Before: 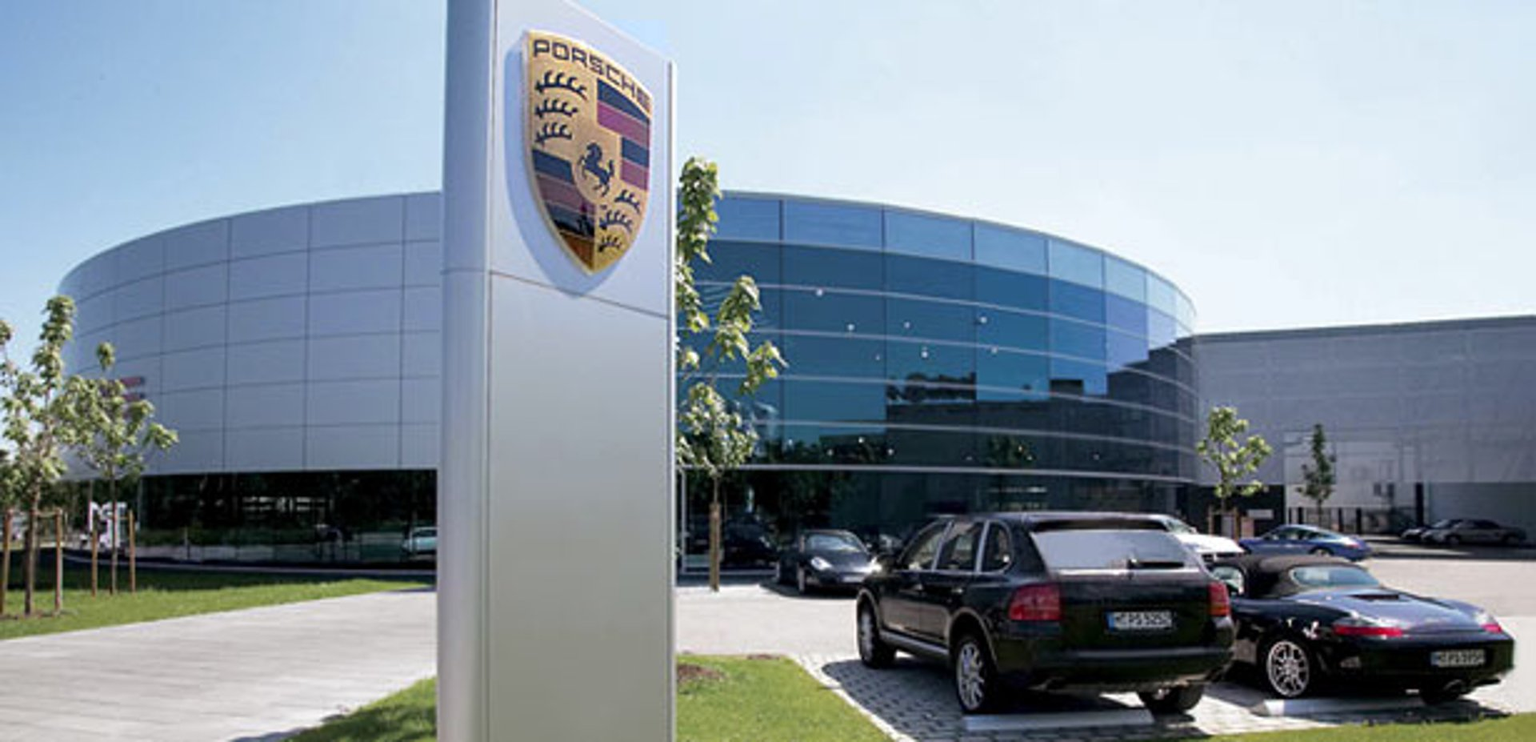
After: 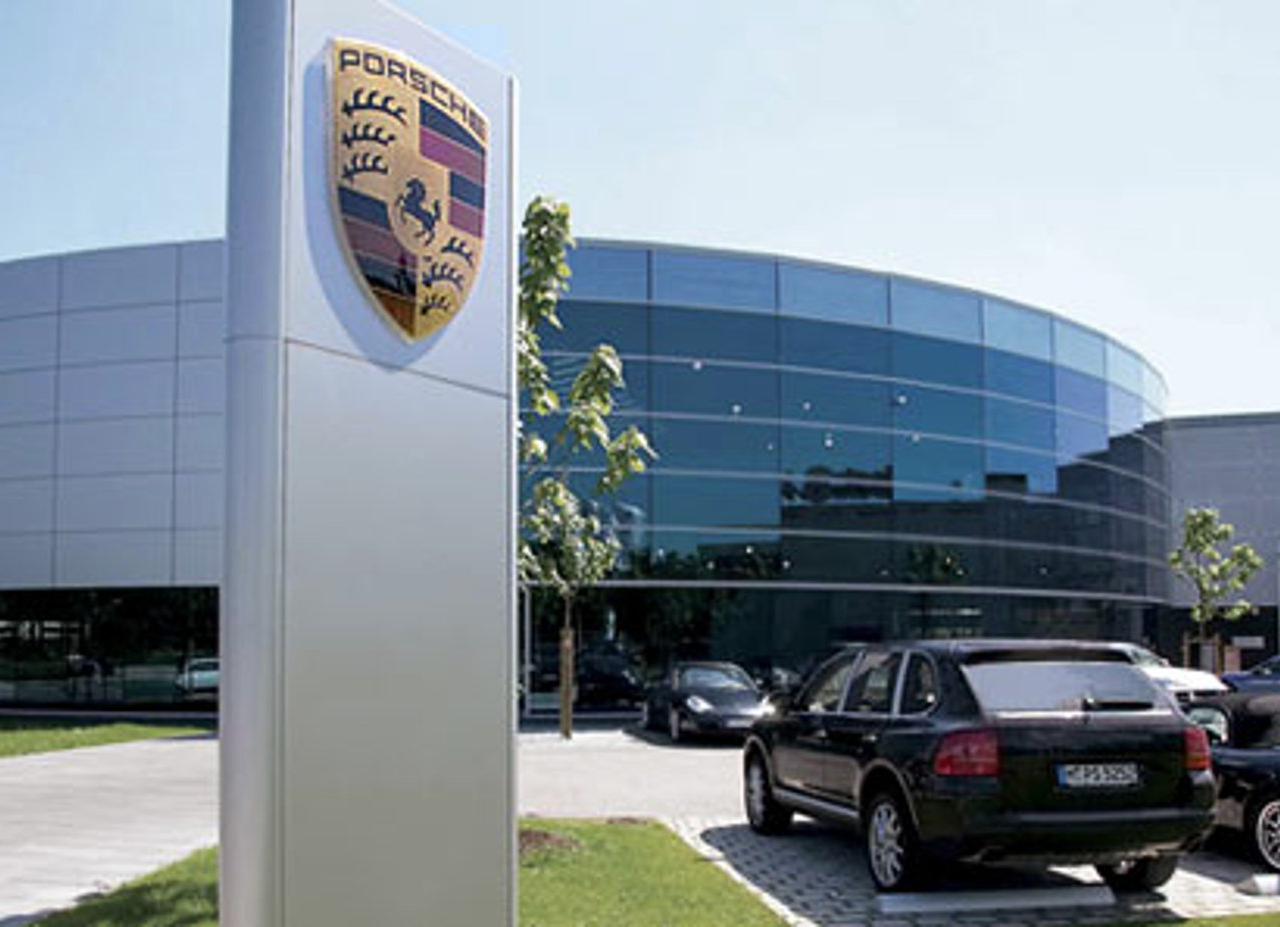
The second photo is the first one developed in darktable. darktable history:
contrast brightness saturation: contrast 0.009, saturation -0.051
crop: left 17.052%, right 16.254%
